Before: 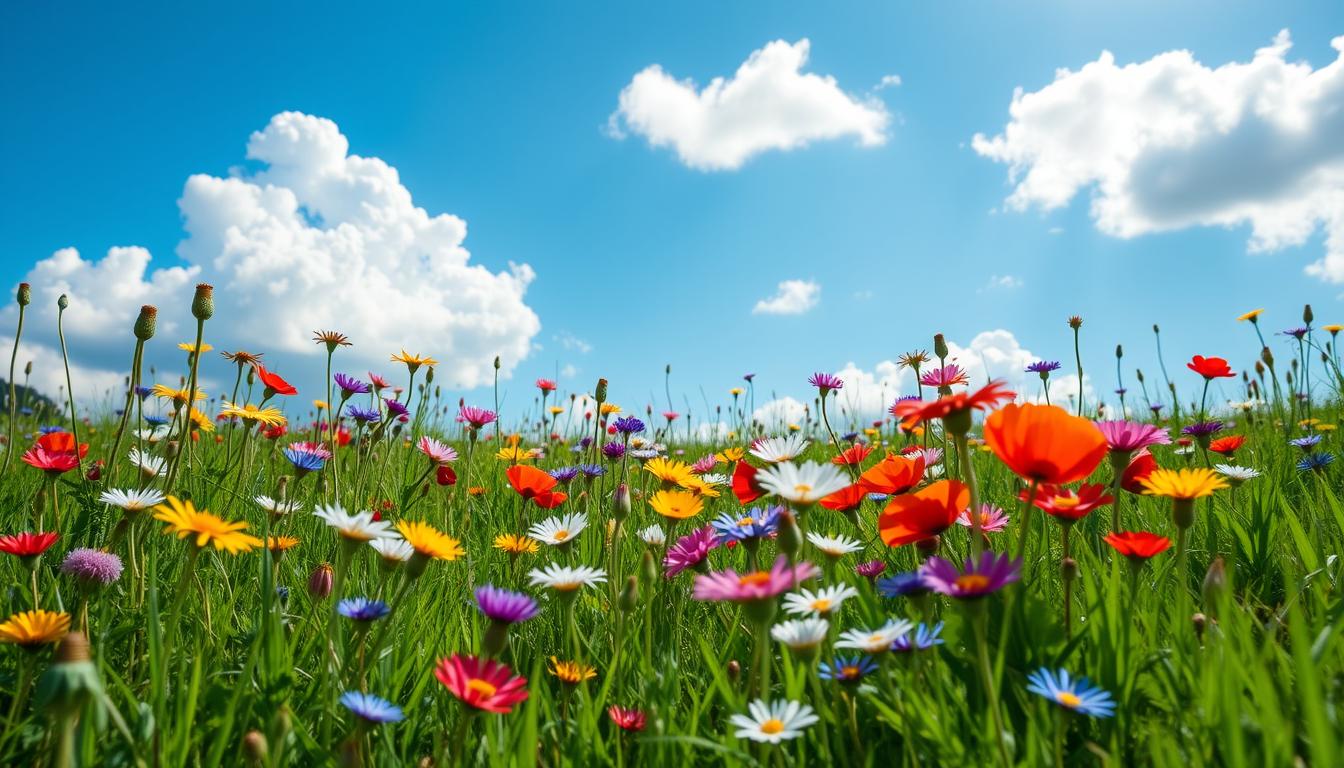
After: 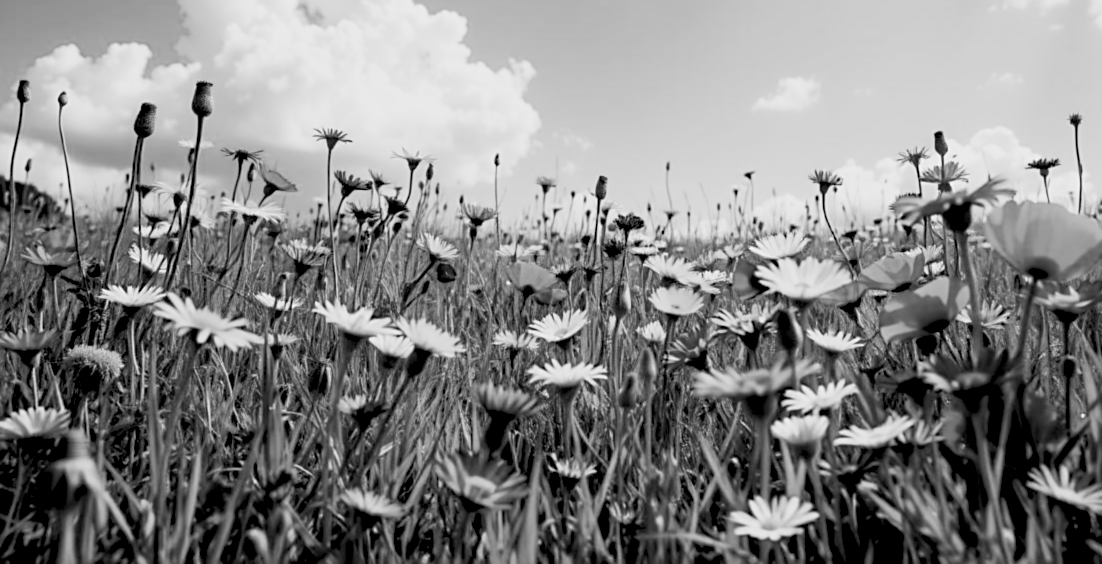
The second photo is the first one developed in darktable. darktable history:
crop: top 26.531%, right 17.959%
rgb levels: preserve colors sum RGB, levels [[0.038, 0.433, 0.934], [0, 0.5, 1], [0, 0.5, 1]]
lowpass: radius 0.76, contrast 1.56, saturation 0, unbound 0
color calibration: output R [1.063, -0.012, -0.003, 0], output B [-0.079, 0.047, 1, 0], illuminant custom, x 0.389, y 0.387, temperature 3838.64 K
sharpen: on, module defaults
